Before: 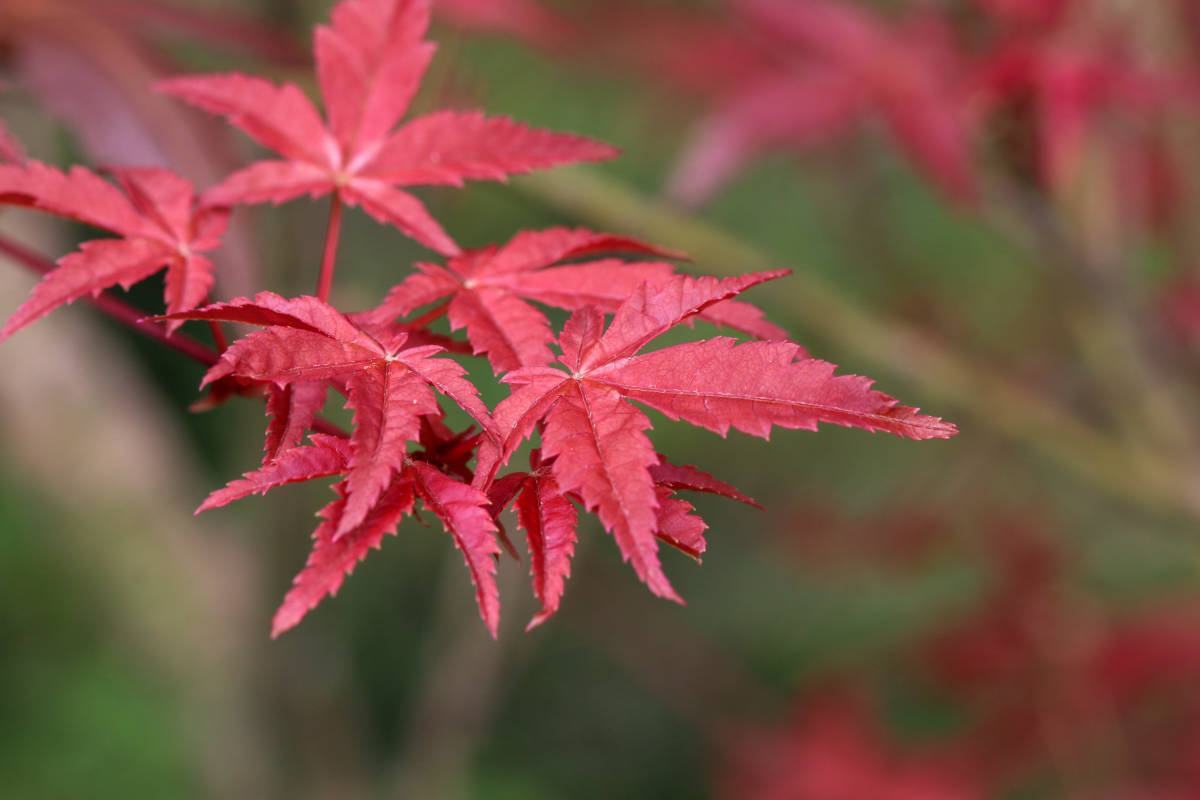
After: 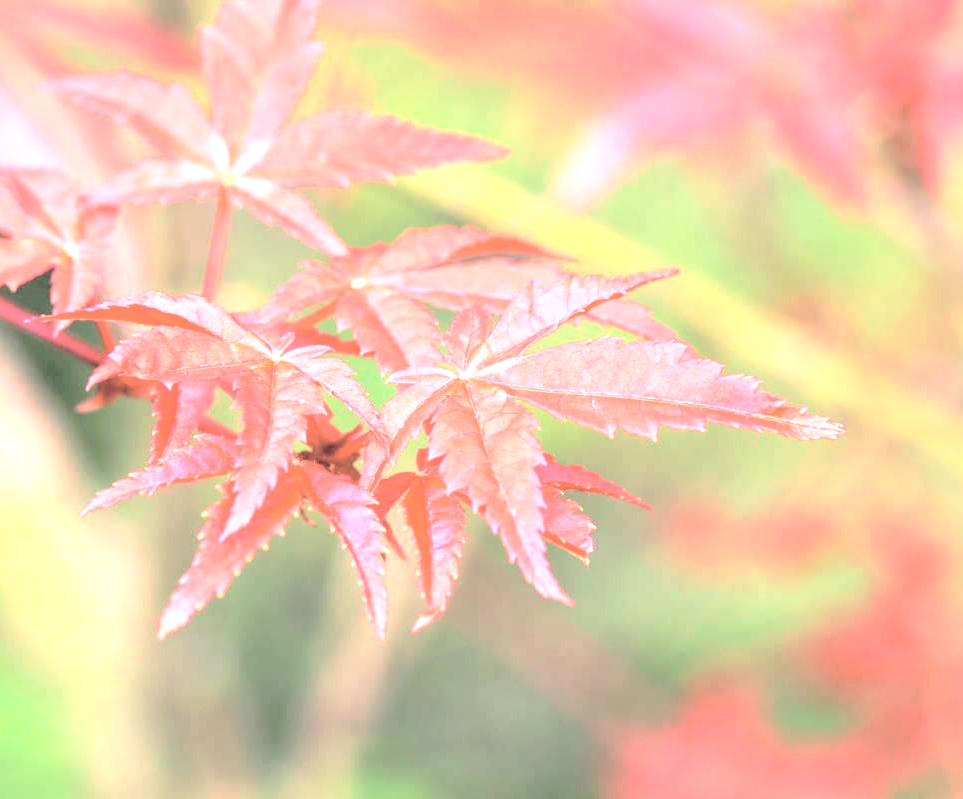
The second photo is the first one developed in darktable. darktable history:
crop and rotate: left 9.493%, right 10.234%
levels: levels [0.129, 0.519, 0.867]
color balance rgb: highlights gain › chroma 3.008%, highlights gain › hue 77.21°, linear chroma grading › global chroma 14.481%, perceptual saturation grading › global saturation 0.459%, global vibrance 20%
tone curve: curves: ch0 [(0, 0) (0.105, 0.068) (0.181, 0.185) (0.28, 0.291) (0.384, 0.404) (0.485, 0.531) (0.638, 0.681) (0.795, 0.879) (1, 0.977)]; ch1 [(0, 0) (0.161, 0.092) (0.35, 0.33) (0.379, 0.401) (0.456, 0.469) (0.504, 0.5) (0.512, 0.514) (0.58, 0.597) (0.635, 0.646) (1, 1)]; ch2 [(0, 0) (0.371, 0.362) (0.437, 0.437) (0.5, 0.5) (0.53, 0.523) (0.56, 0.58) (0.622, 0.606) (1, 1)], preserve colors none
contrast brightness saturation: brightness 0.998
